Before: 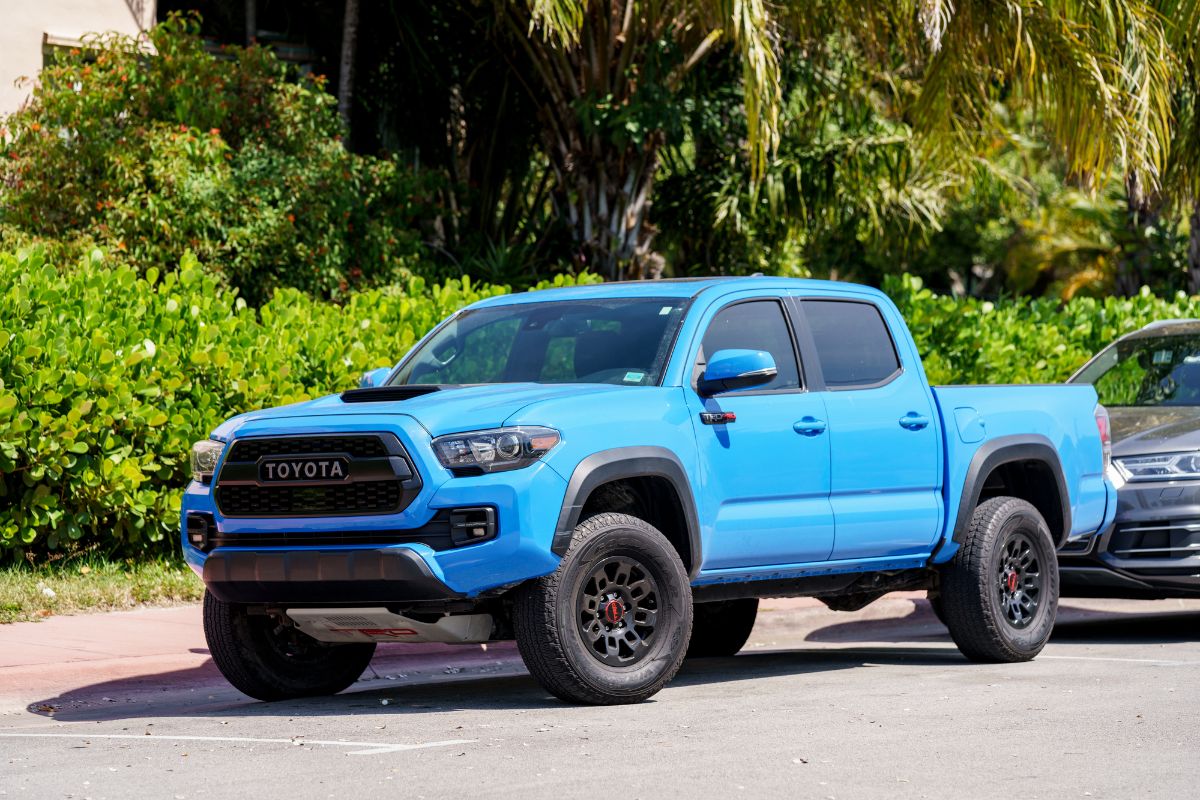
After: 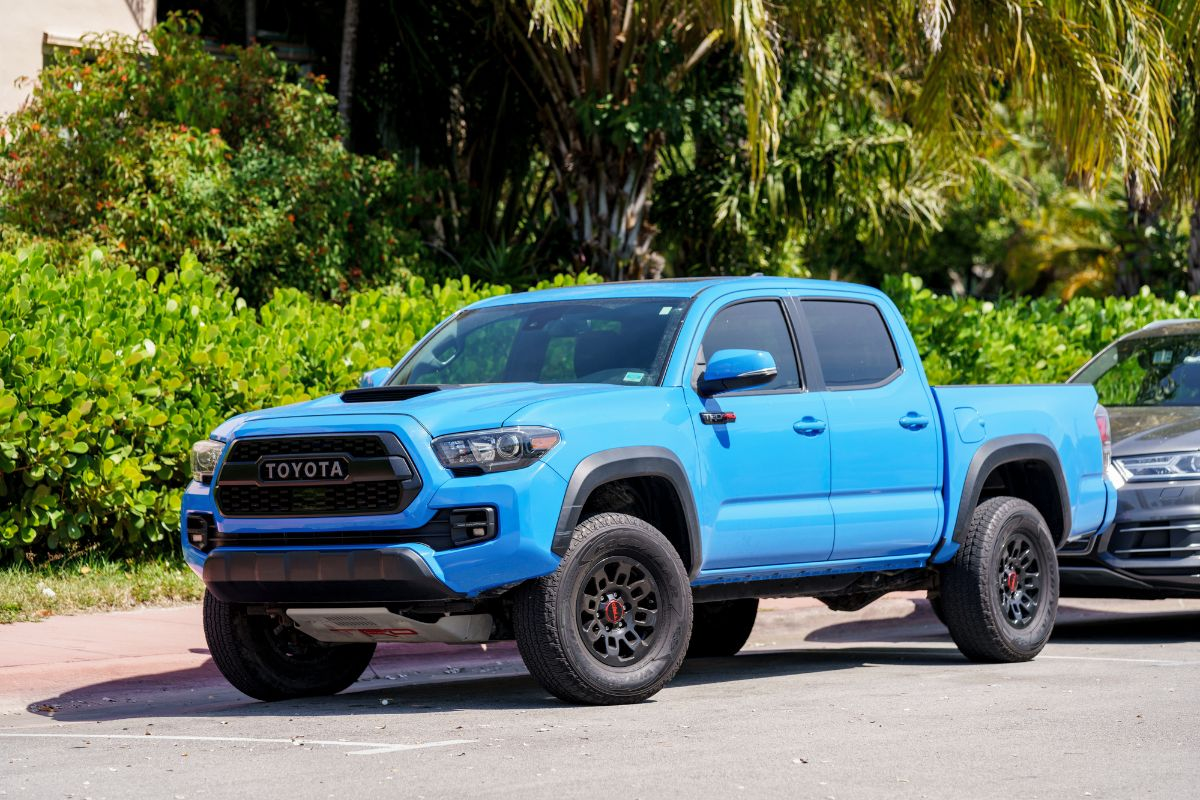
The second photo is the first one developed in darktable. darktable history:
shadows and highlights: radius 125.57, shadows 21.29, highlights -21.87, highlights color adjustment 52.7%, low approximation 0.01
